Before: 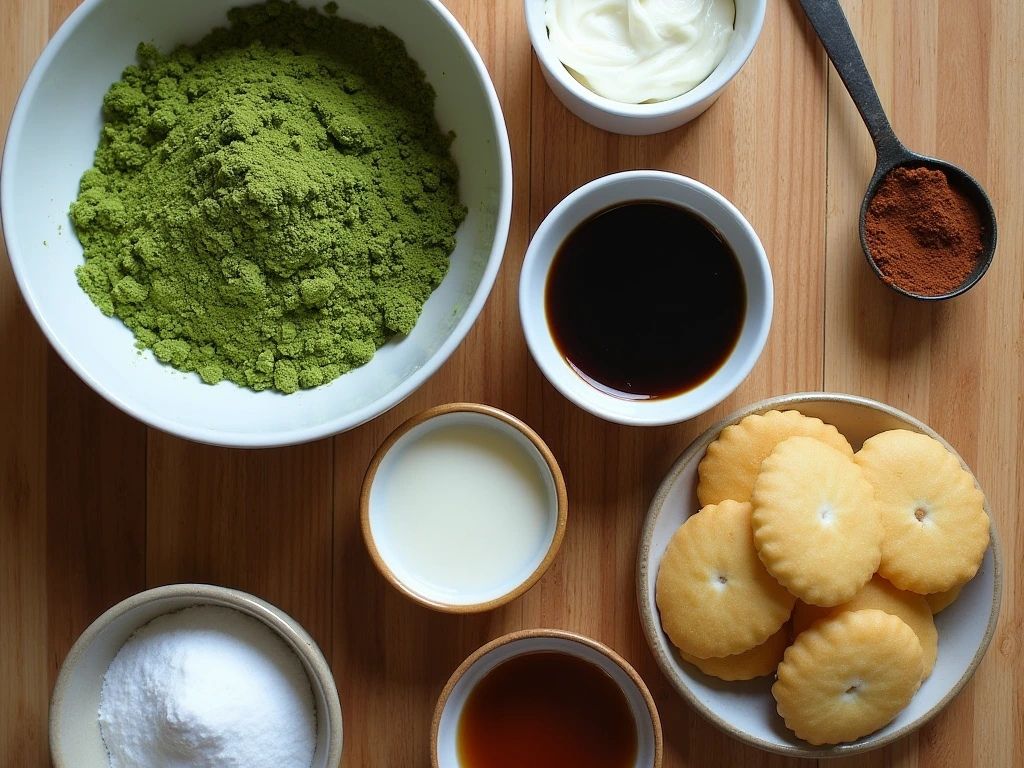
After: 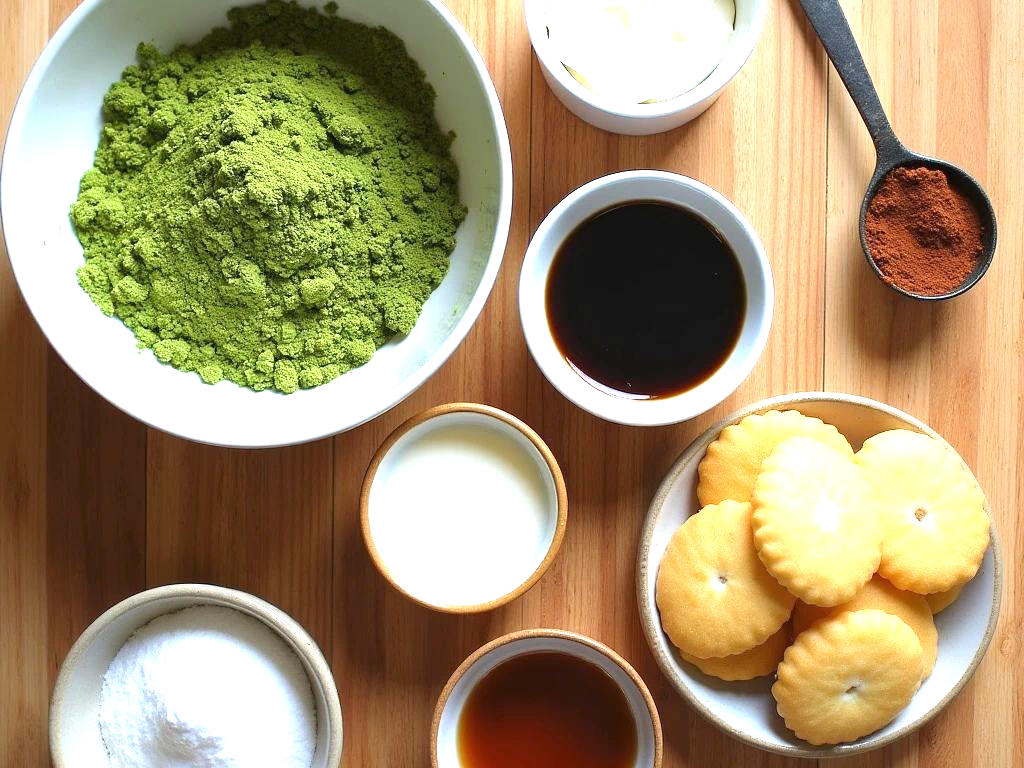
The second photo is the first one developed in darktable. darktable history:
exposure: black level correction 0, exposure 1.199 EV, compensate exposure bias true, compensate highlight preservation false
